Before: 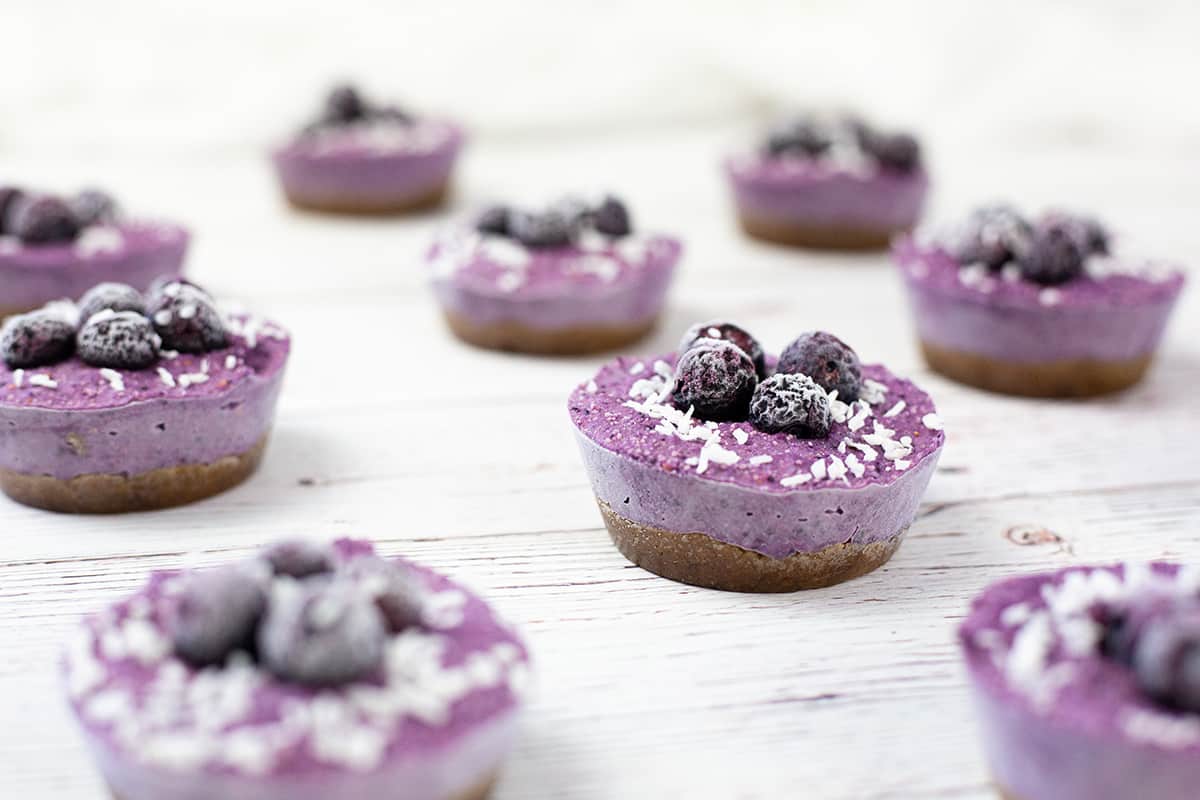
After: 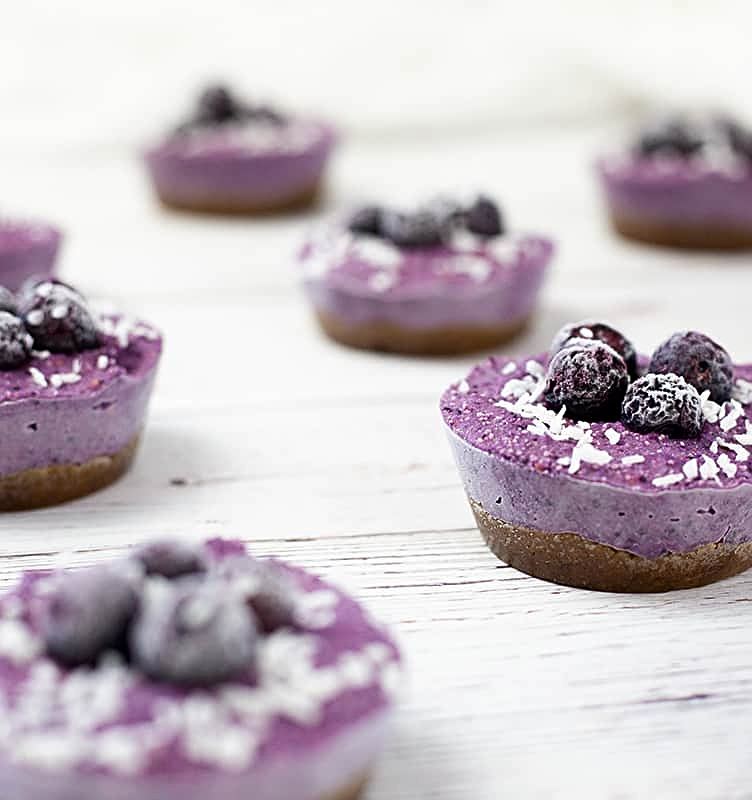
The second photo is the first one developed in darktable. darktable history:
contrast brightness saturation: brightness -0.097
crop: left 10.739%, right 26.532%
sharpen: on, module defaults
